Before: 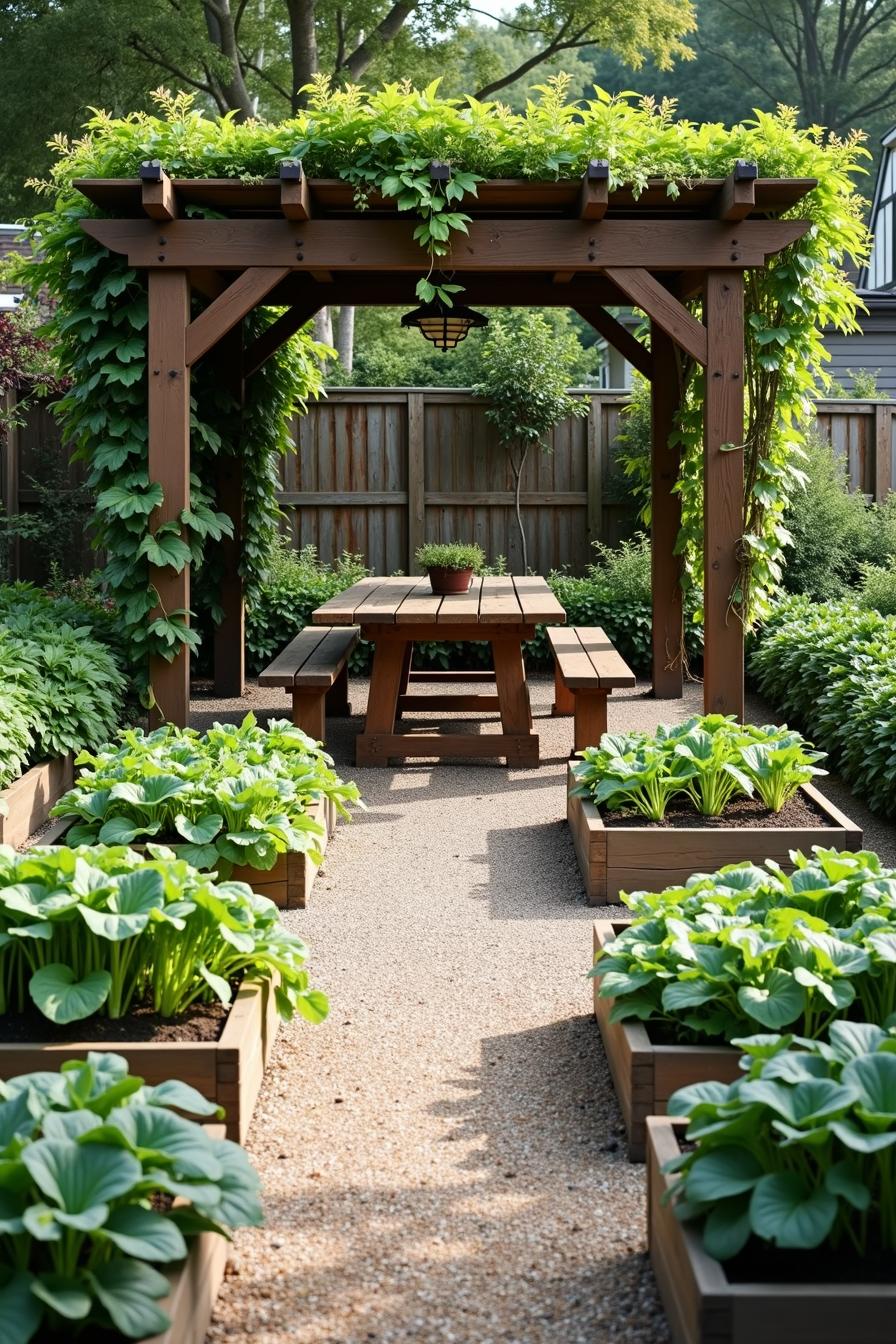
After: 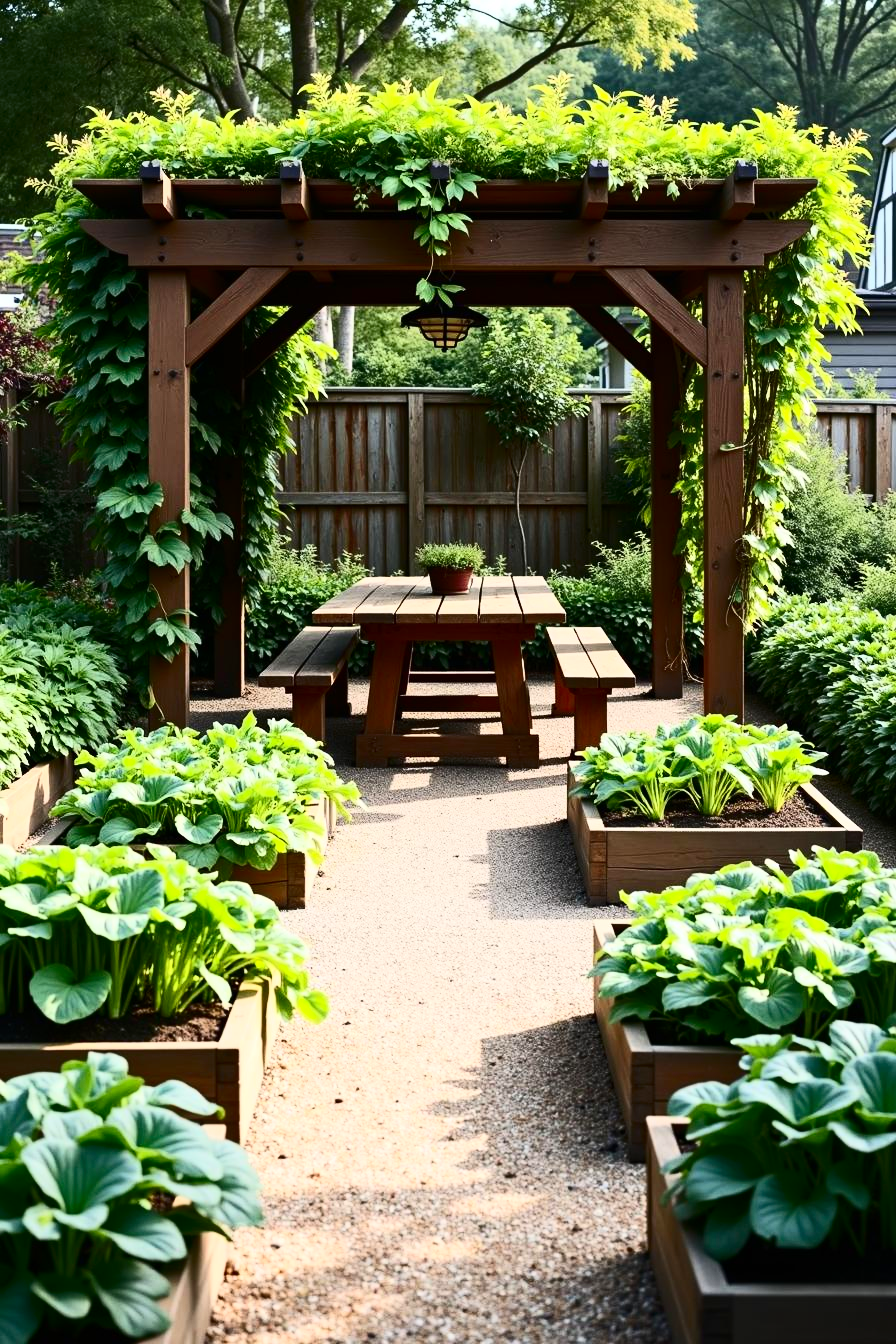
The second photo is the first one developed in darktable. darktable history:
contrast brightness saturation: contrast 0.395, brightness 0.109, saturation 0.209
